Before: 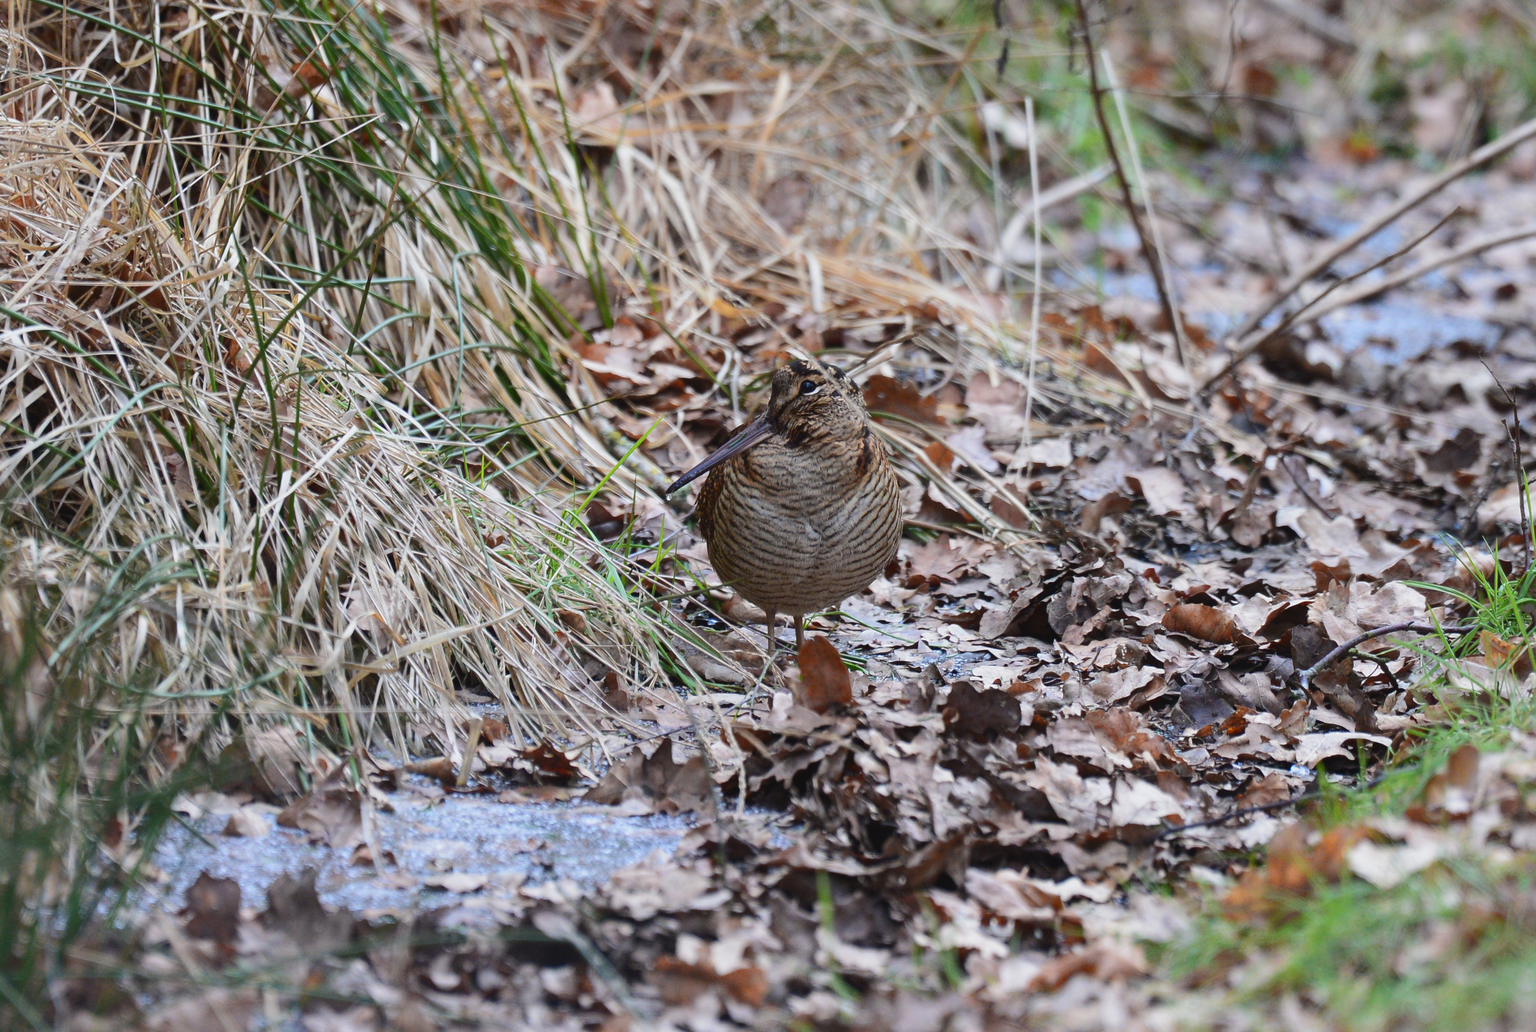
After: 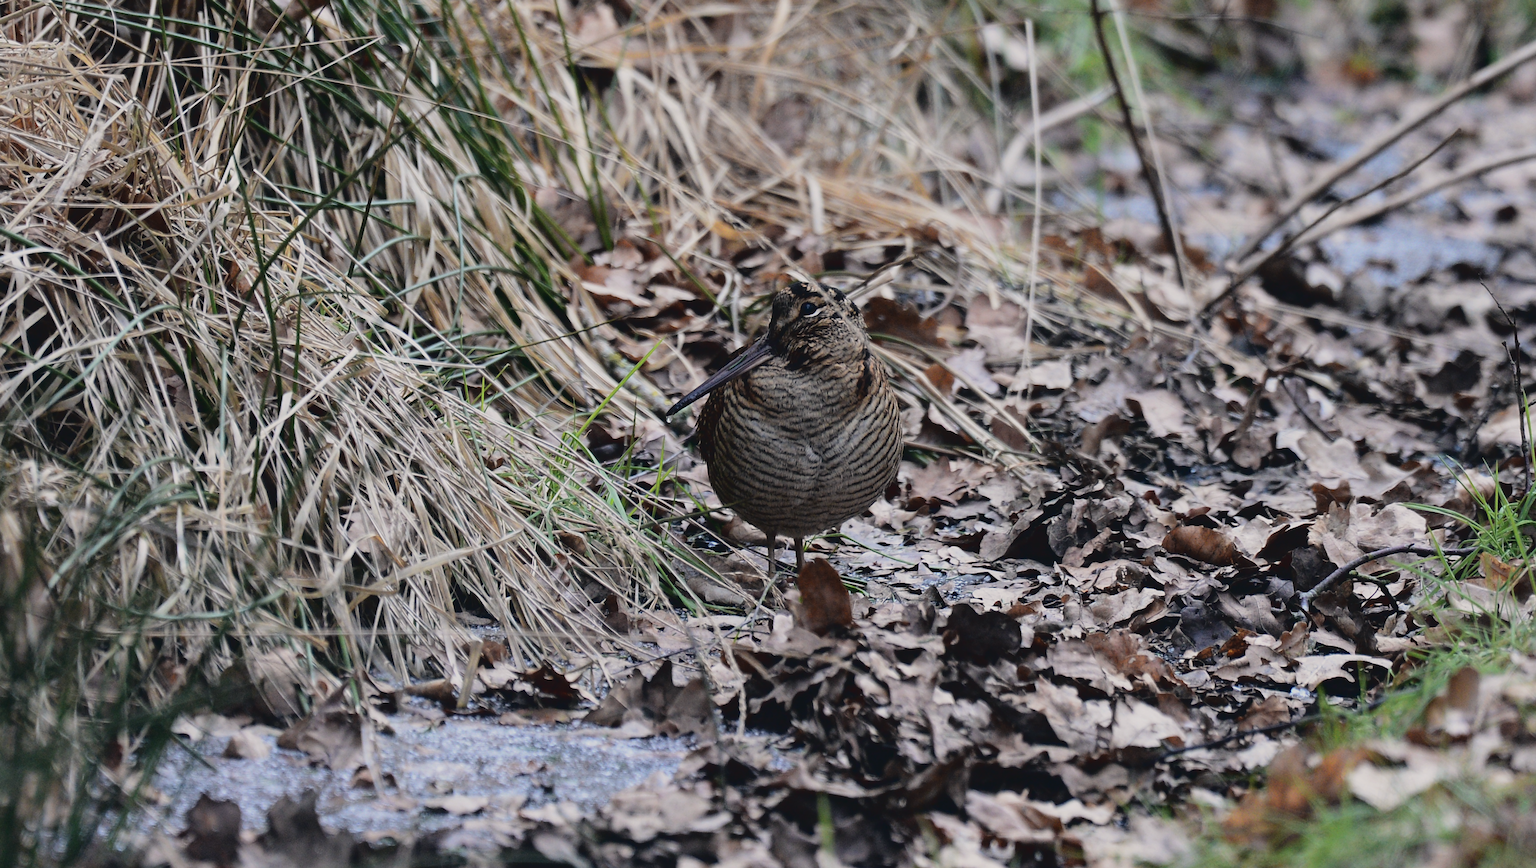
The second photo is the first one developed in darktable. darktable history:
color correction: highlights a* 2.82, highlights b* 5.01, shadows a* -2.17, shadows b* -4.88, saturation 0.777
crop: top 7.597%, bottom 8.201%
tone curve: curves: ch0 [(0, 0.049) (0.113, 0.084) (0.285, 0.301) (0.673, 0.796) (0.845, 0.932) (0.994, 0.971)]; ch1 [(0, 0) (0.456, 0.424) (0.498, 0.5) (0.57, 0.557) (0.631, 0.635) (1, 1)]; ch2 [(0, 0) (0.395, 0.398) (0.44, 0.456) (0.502, 0.507) (0.55, 0.559) (0.67, 0.702) (1, 1)], color space Lab, linked channels, preserve colors none
exposure: exposure -0.975 EV, compensate highlight preservation false
levels: levels [0, 0.48, 0.961]
tone equalizer: on, module defaults
